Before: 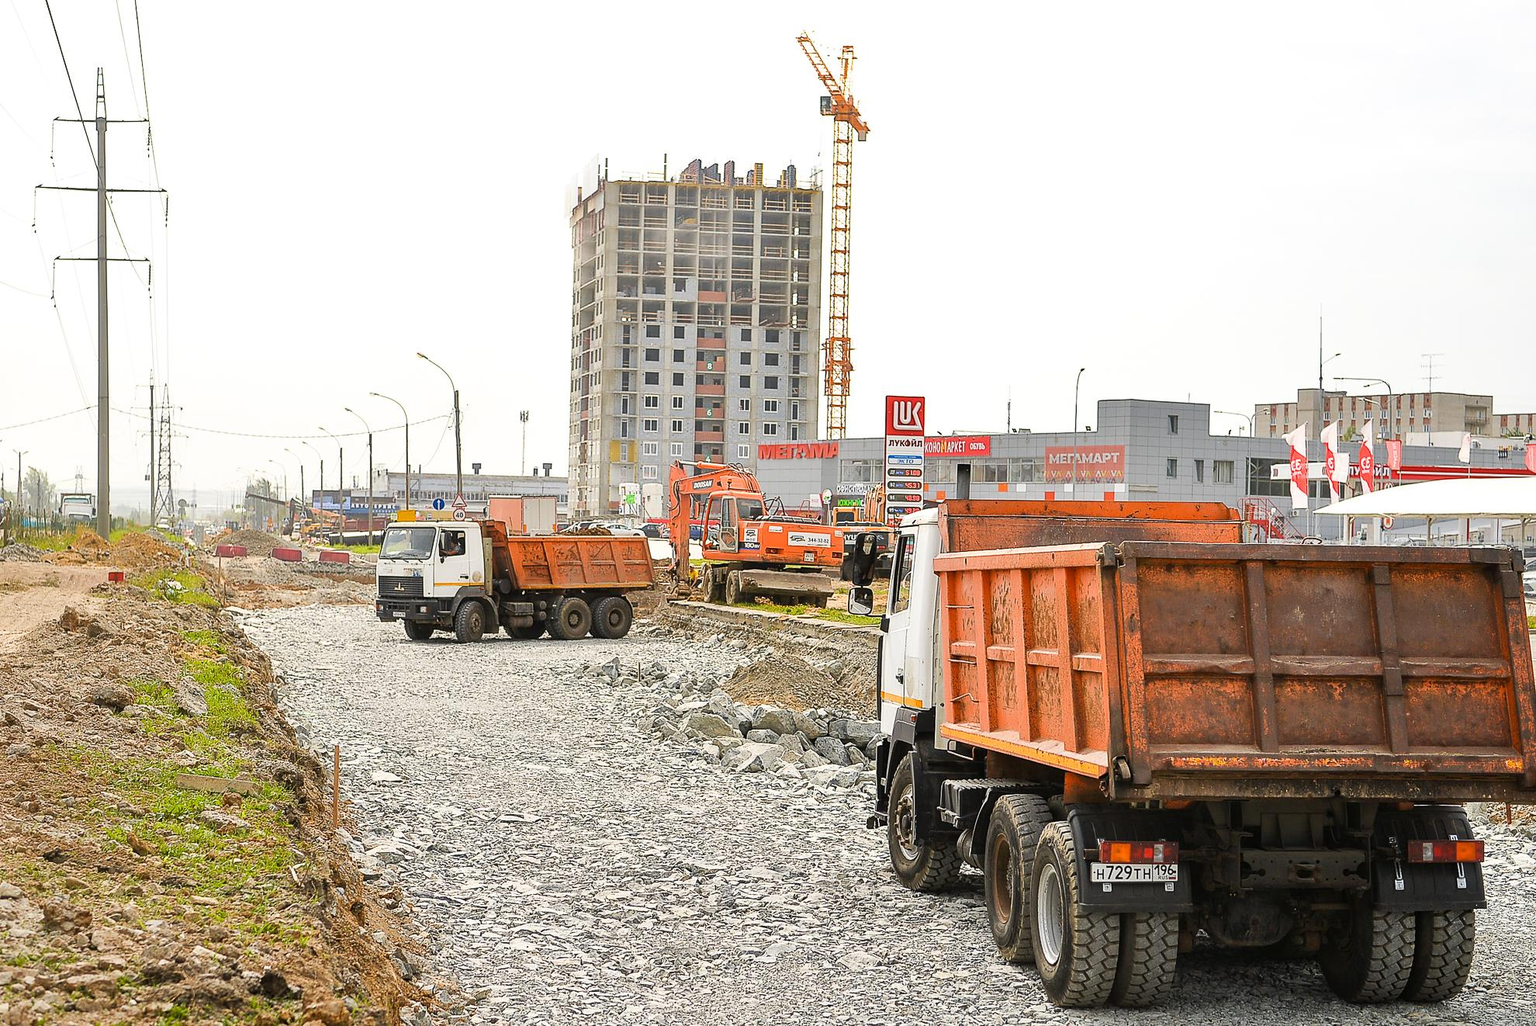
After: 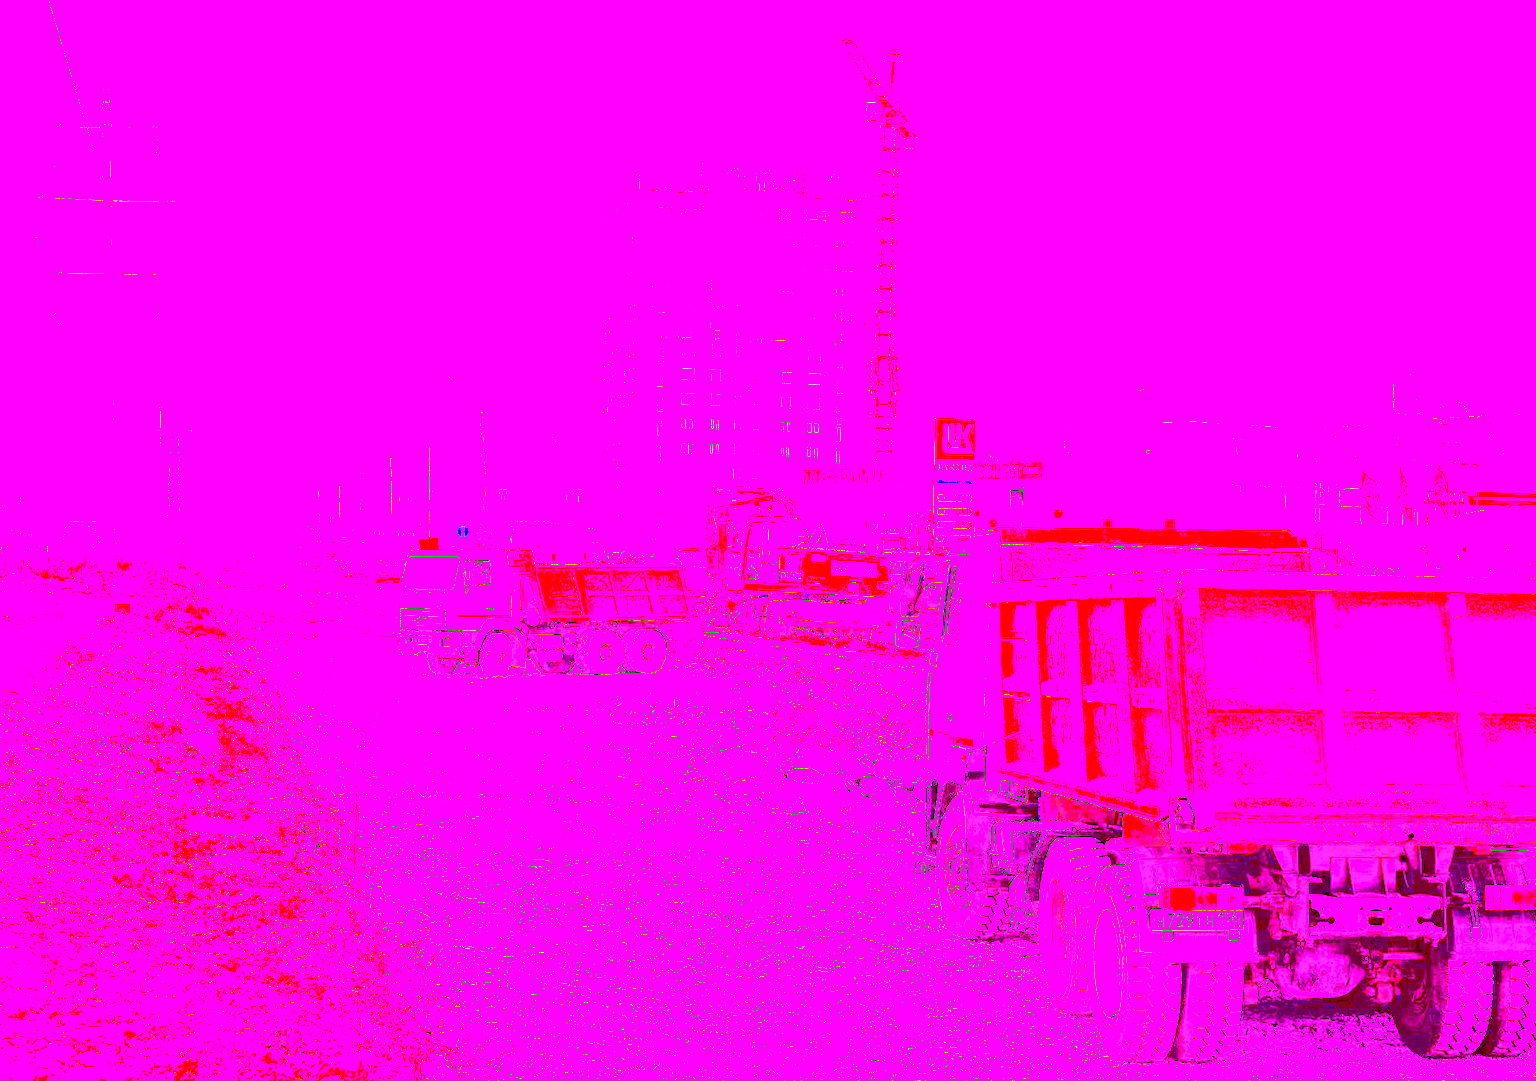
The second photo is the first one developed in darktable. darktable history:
crop and rotate: right 5.167%
contrast brightness saturation: contrast 0.28
white balance: red 8, blue 8
exposure: black level correction 0.035, exposure 0.9 EV, compensate highlight preservation false
